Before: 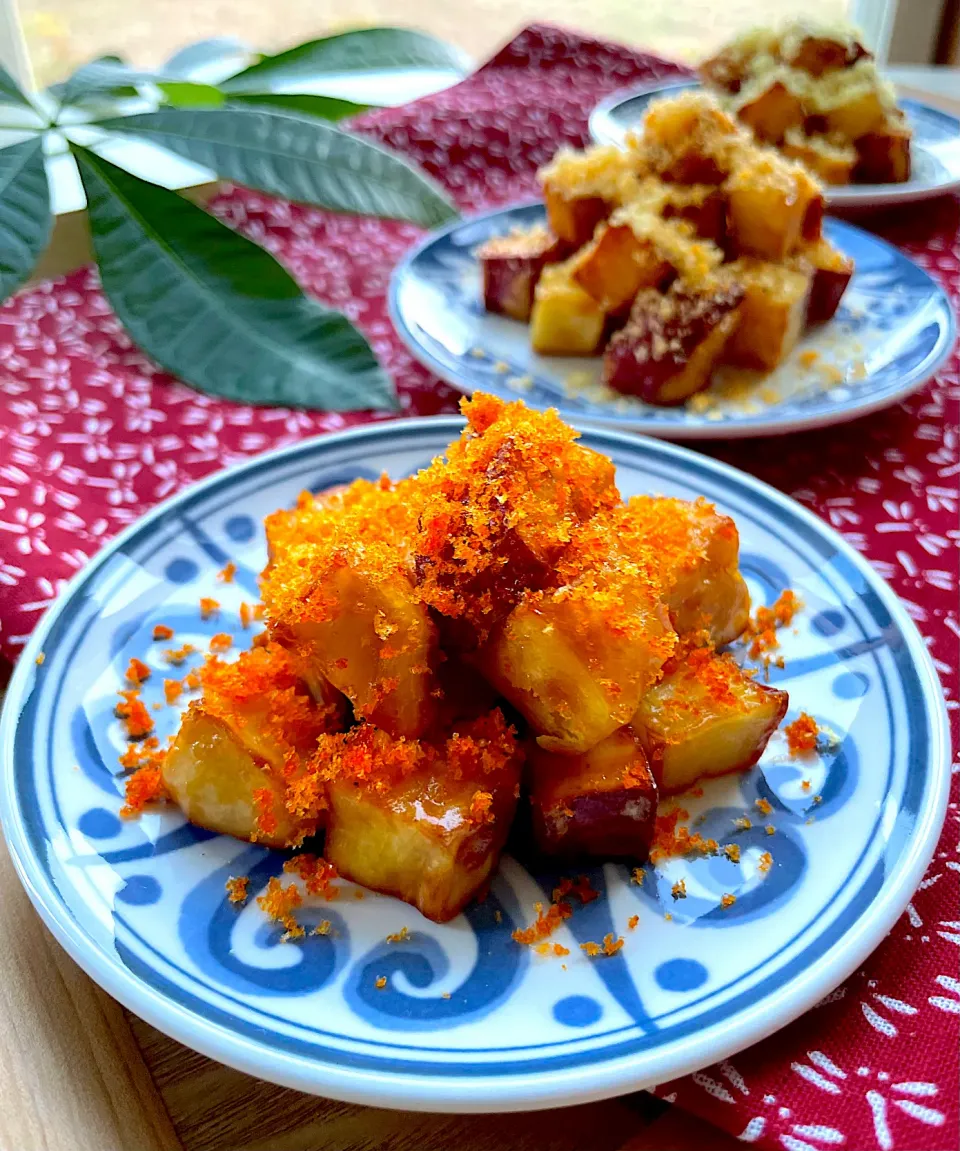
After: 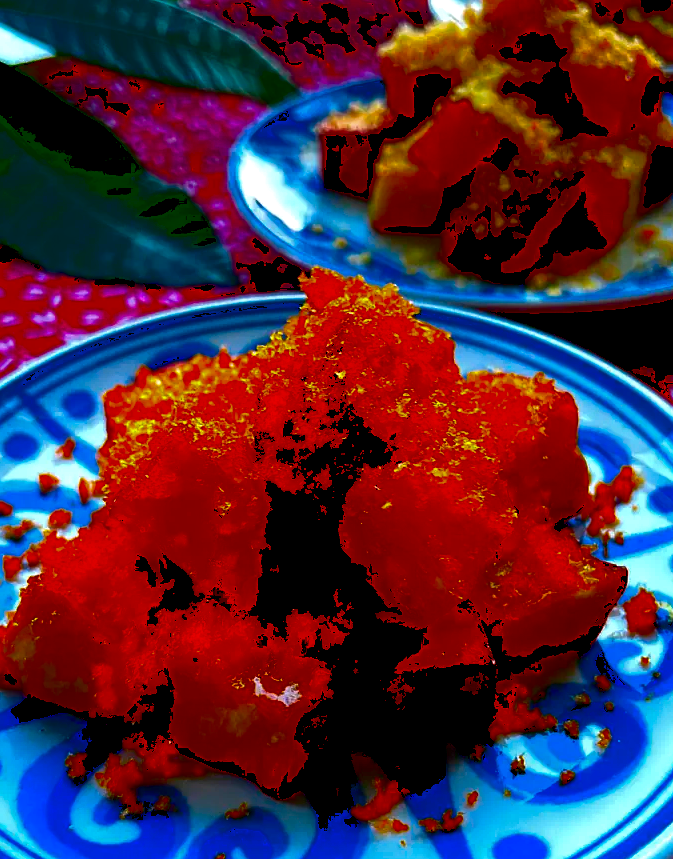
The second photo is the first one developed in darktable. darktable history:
tone equalizer: edges refinement/feathering 500, mask exposure compensation -1.57 EV, preserve details no
contrast brightness saturation: brightness -0.988, saturation 1
crop and rotate: left 16.865%, top 10.855%, right 12.964%, bottom 14.469%
levels: levels [0, 0.476, 0.951]
exposure: black level correction 0.048, exposure 0.012 EV, compensate highlight preservation false
